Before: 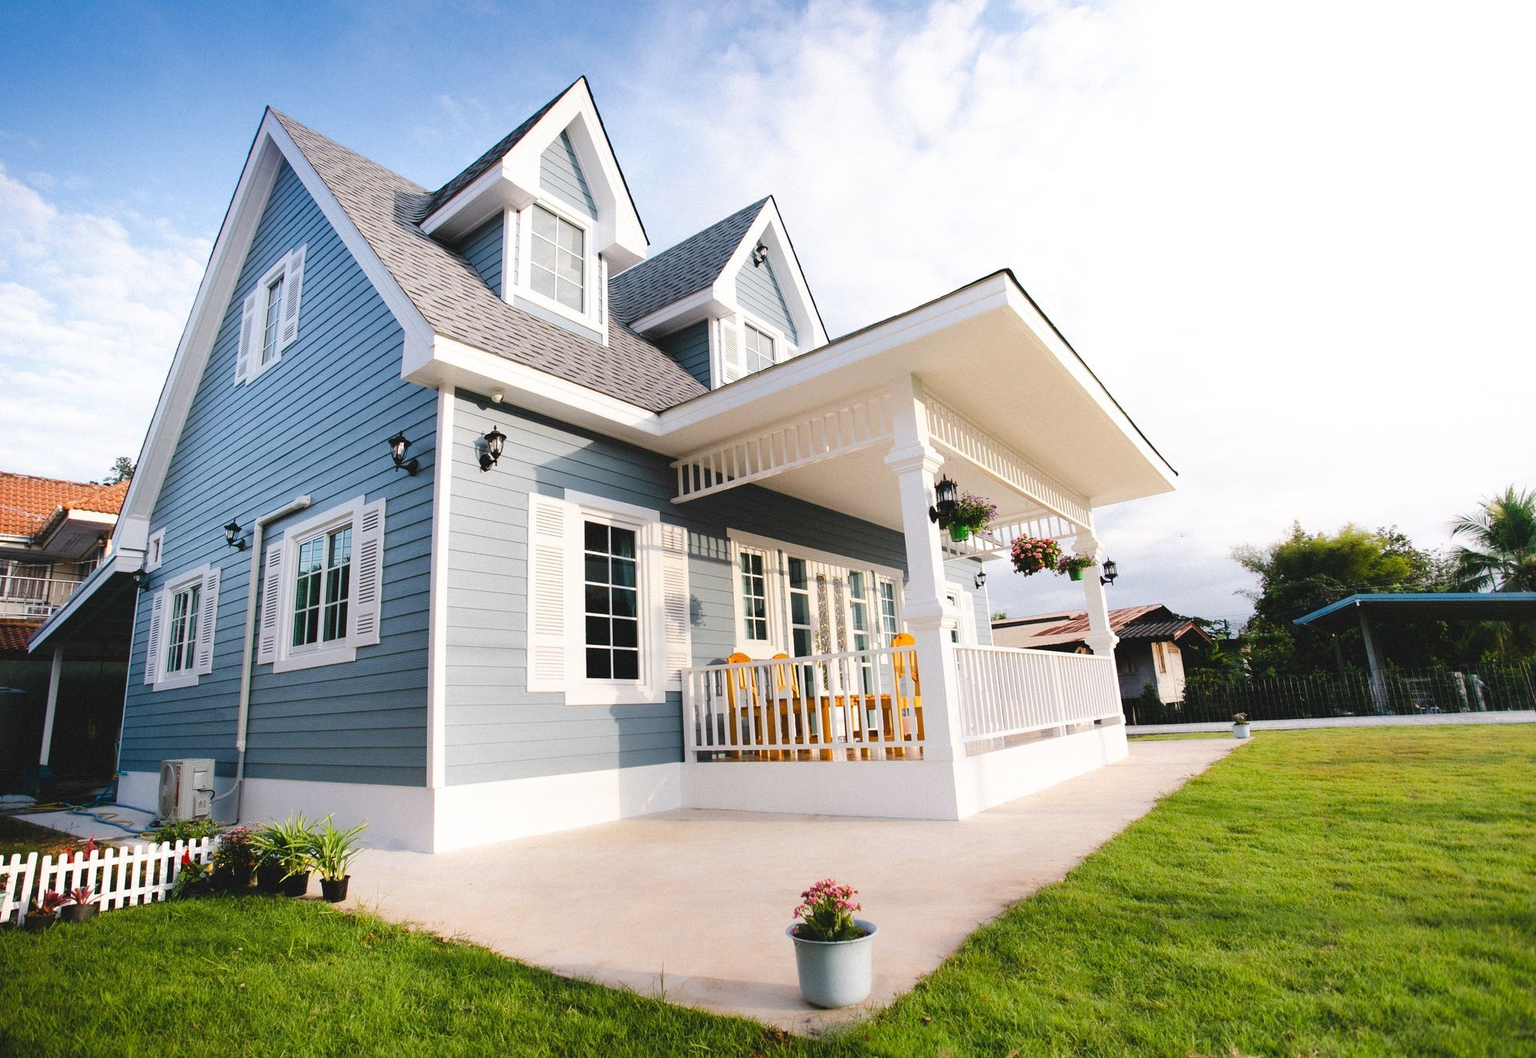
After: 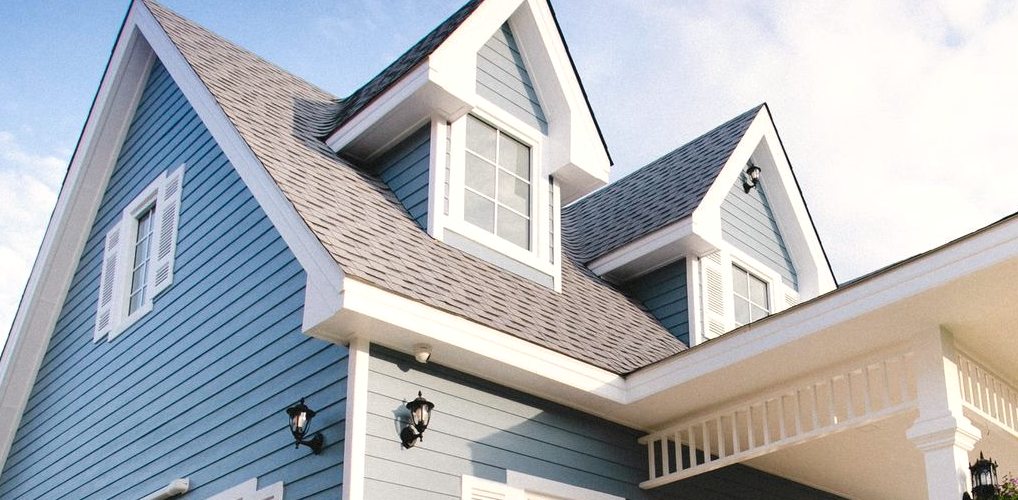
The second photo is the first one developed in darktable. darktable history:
crop: left 10.377%, top 10.719%, right 36.578%, bottom 51.482%
color correction: highlights a* 0.556, highlights b* 2.83, saturation 1.07
local contrast: highlights 103%, shadows 102%, detail 119%, midtone range 0.2
